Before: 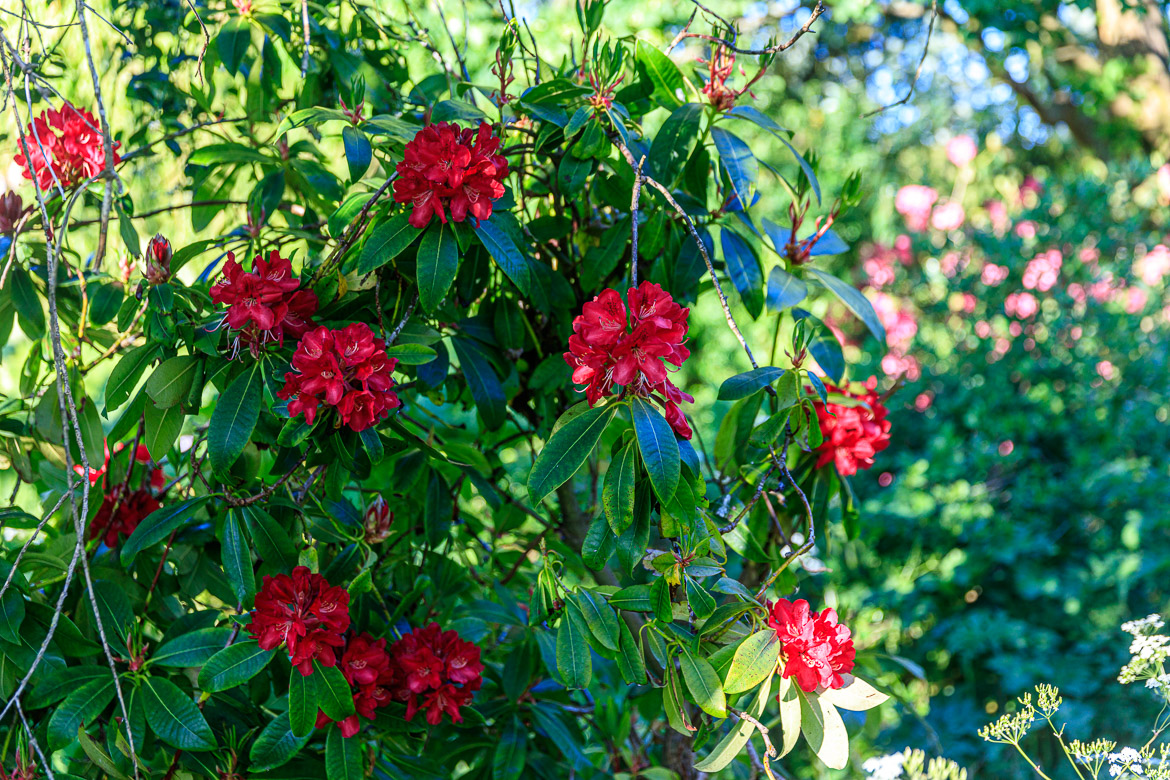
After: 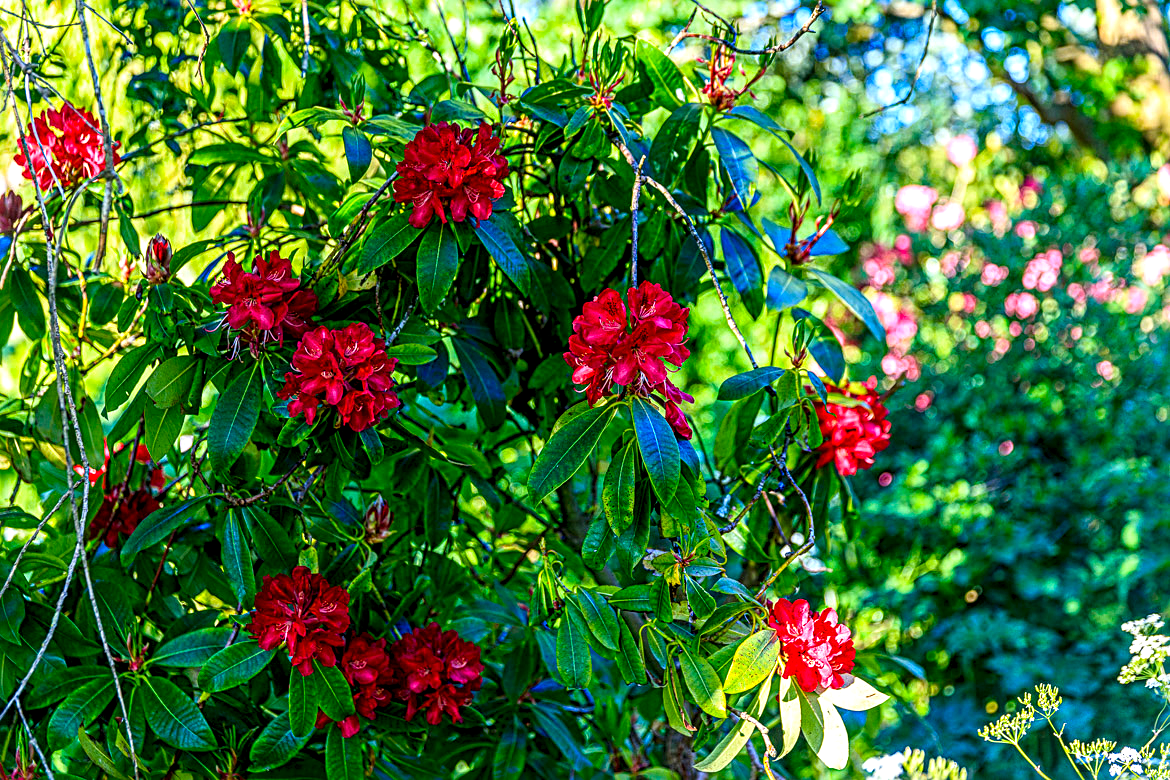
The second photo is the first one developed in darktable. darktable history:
sharpen: radius 3.119
tone equalizer: -8 EV -0.55 EV
color balance rgb: linear chroma grading › global chroma 15%, perceptual saturation grading › global saturation 30%
local contrast: detail 140%
